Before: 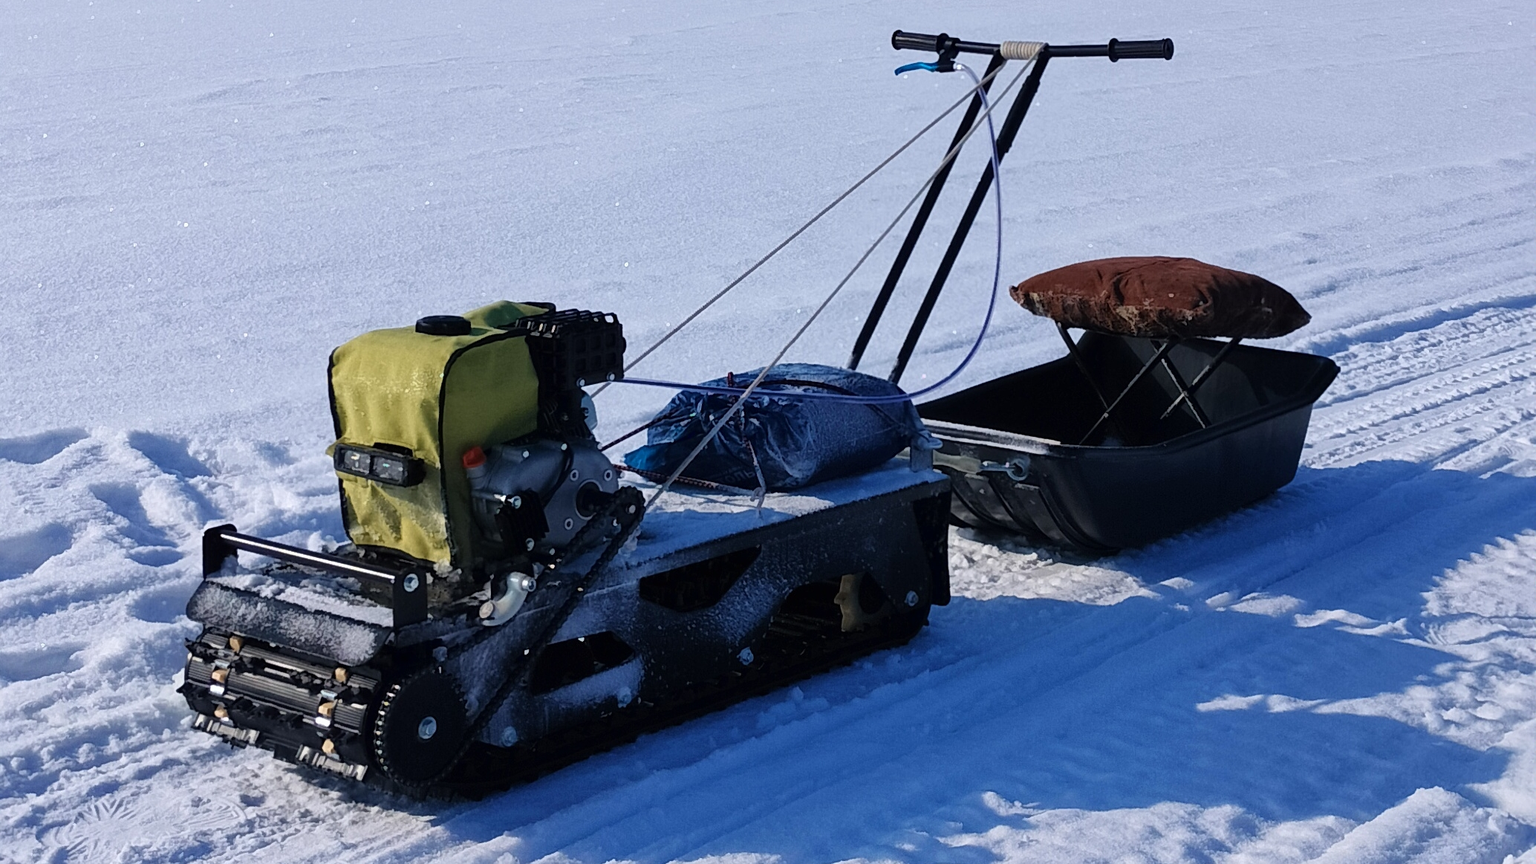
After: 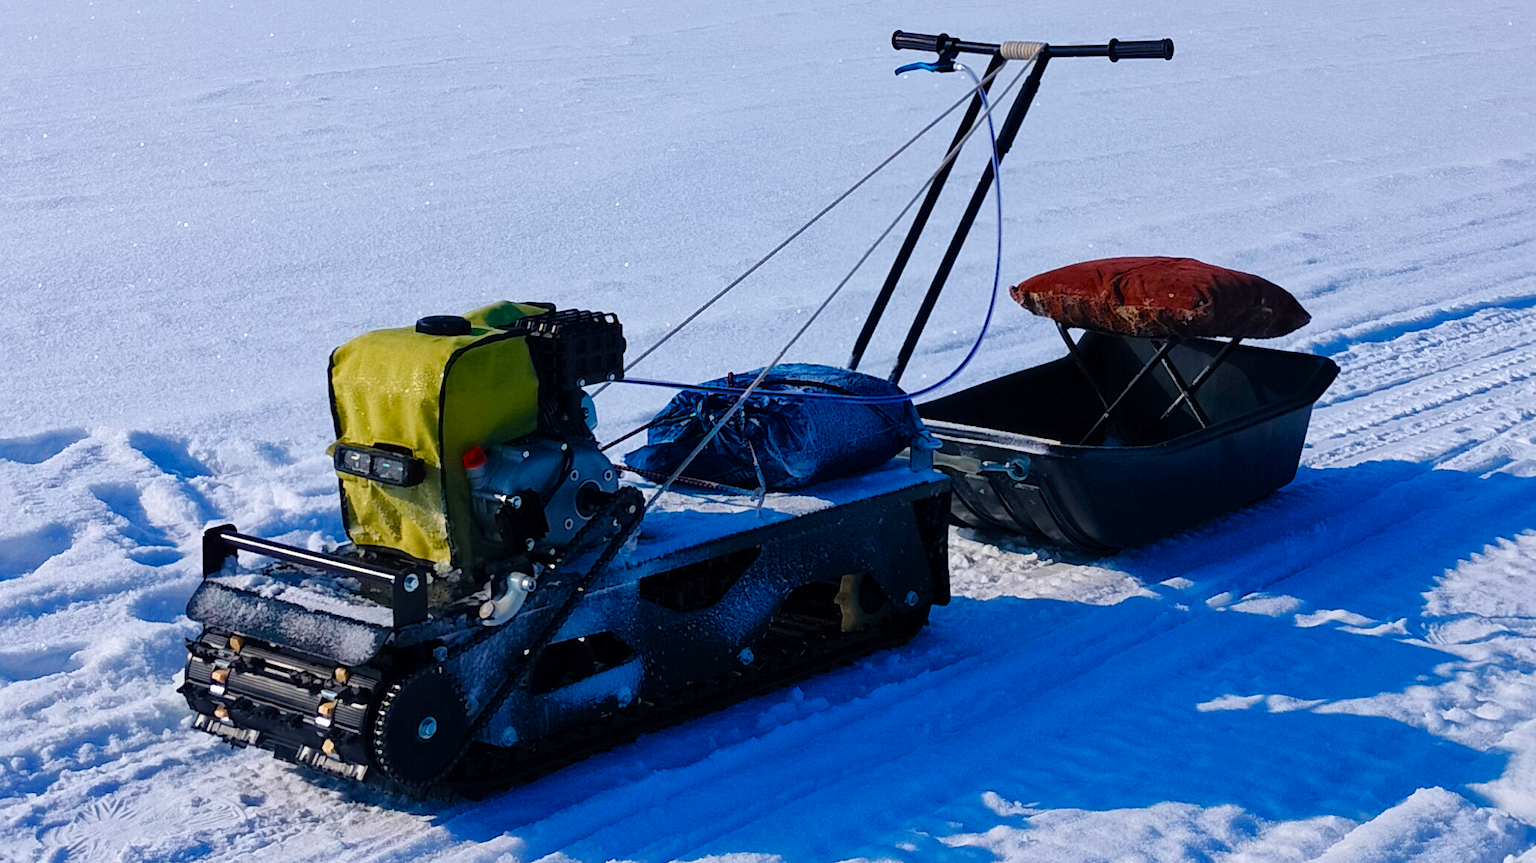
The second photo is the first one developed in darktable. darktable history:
sharpen: radius 2.883, amount 0.868, threshold 47.523
color balance rgb: perceptual saturation grading › global saturation 35%, perceptual saturation grading › highlights -25%, perceptual saturation grading › shadows 50%
